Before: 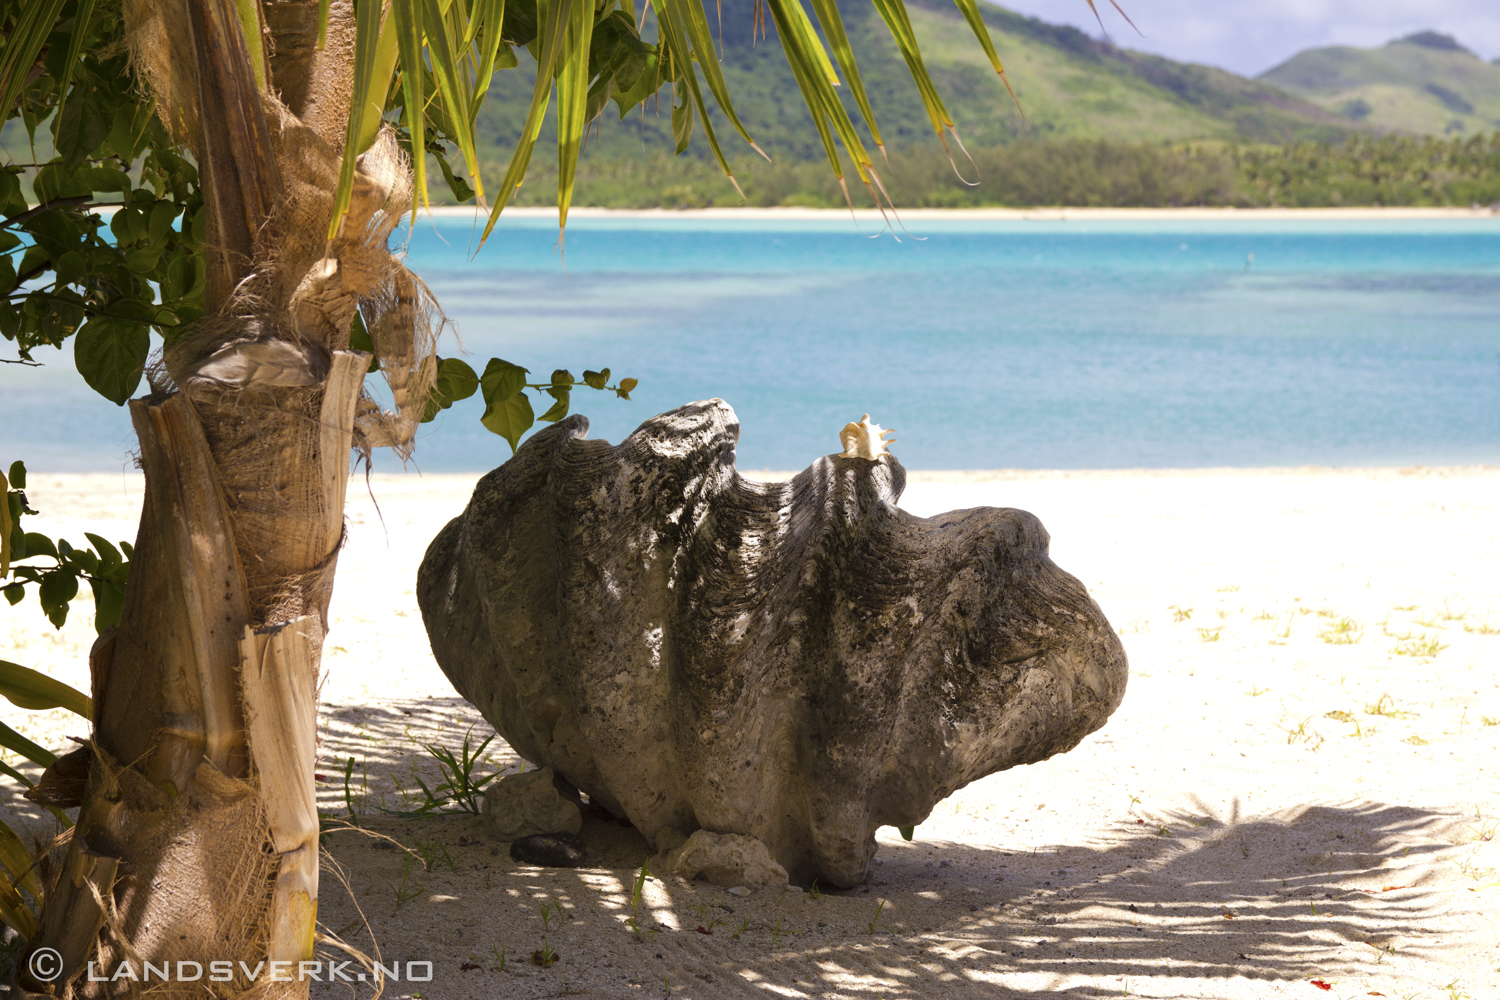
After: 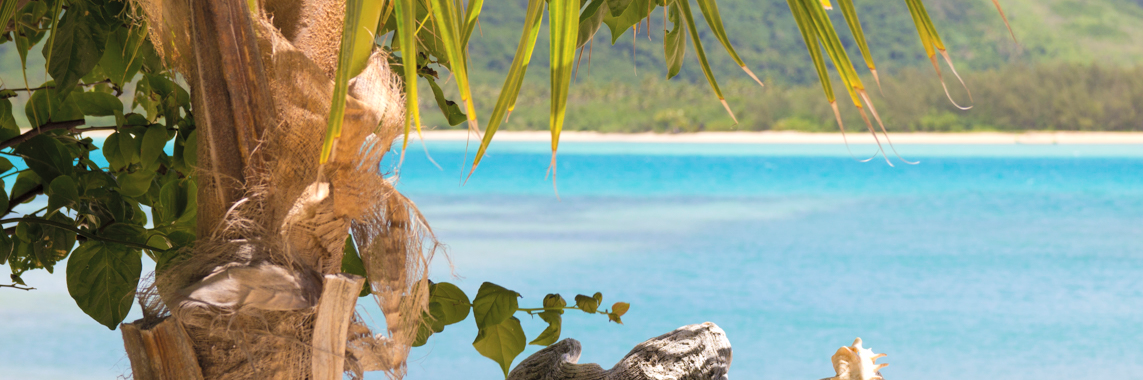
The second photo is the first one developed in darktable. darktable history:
crop: left 0.579%, top 7.627%, right 23.167%, bottom 54.275%
contrast brightness saturation: brightness 0.15
